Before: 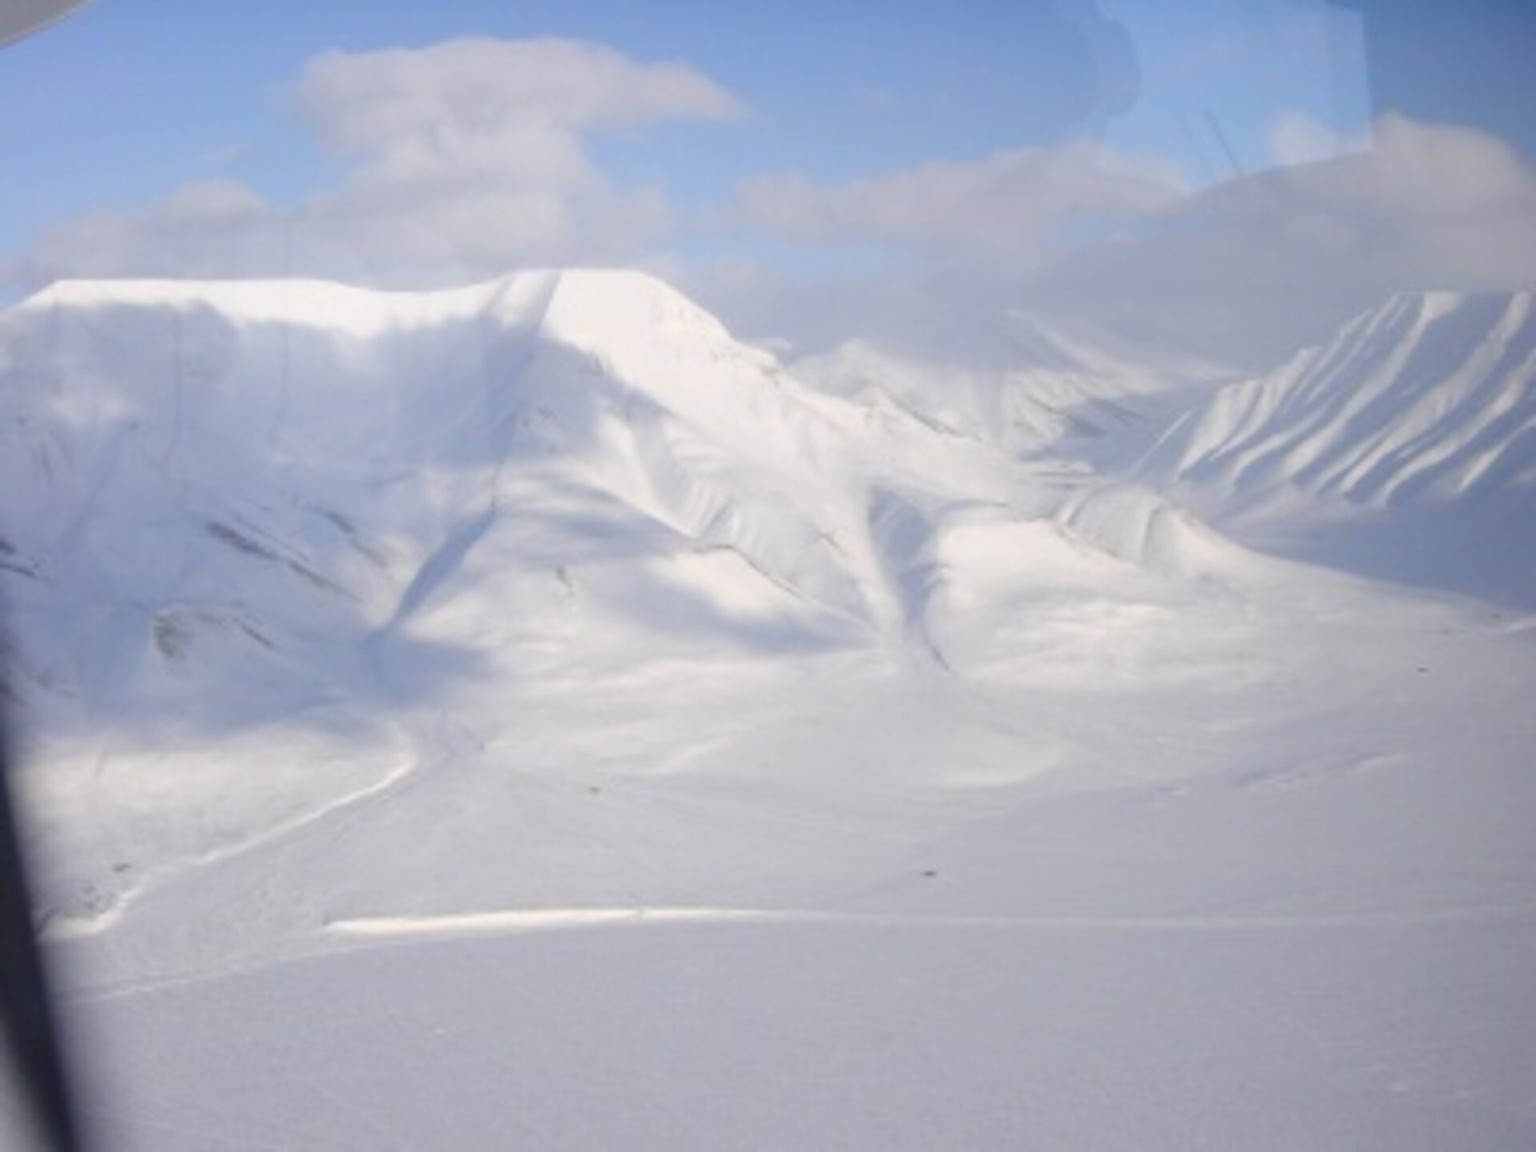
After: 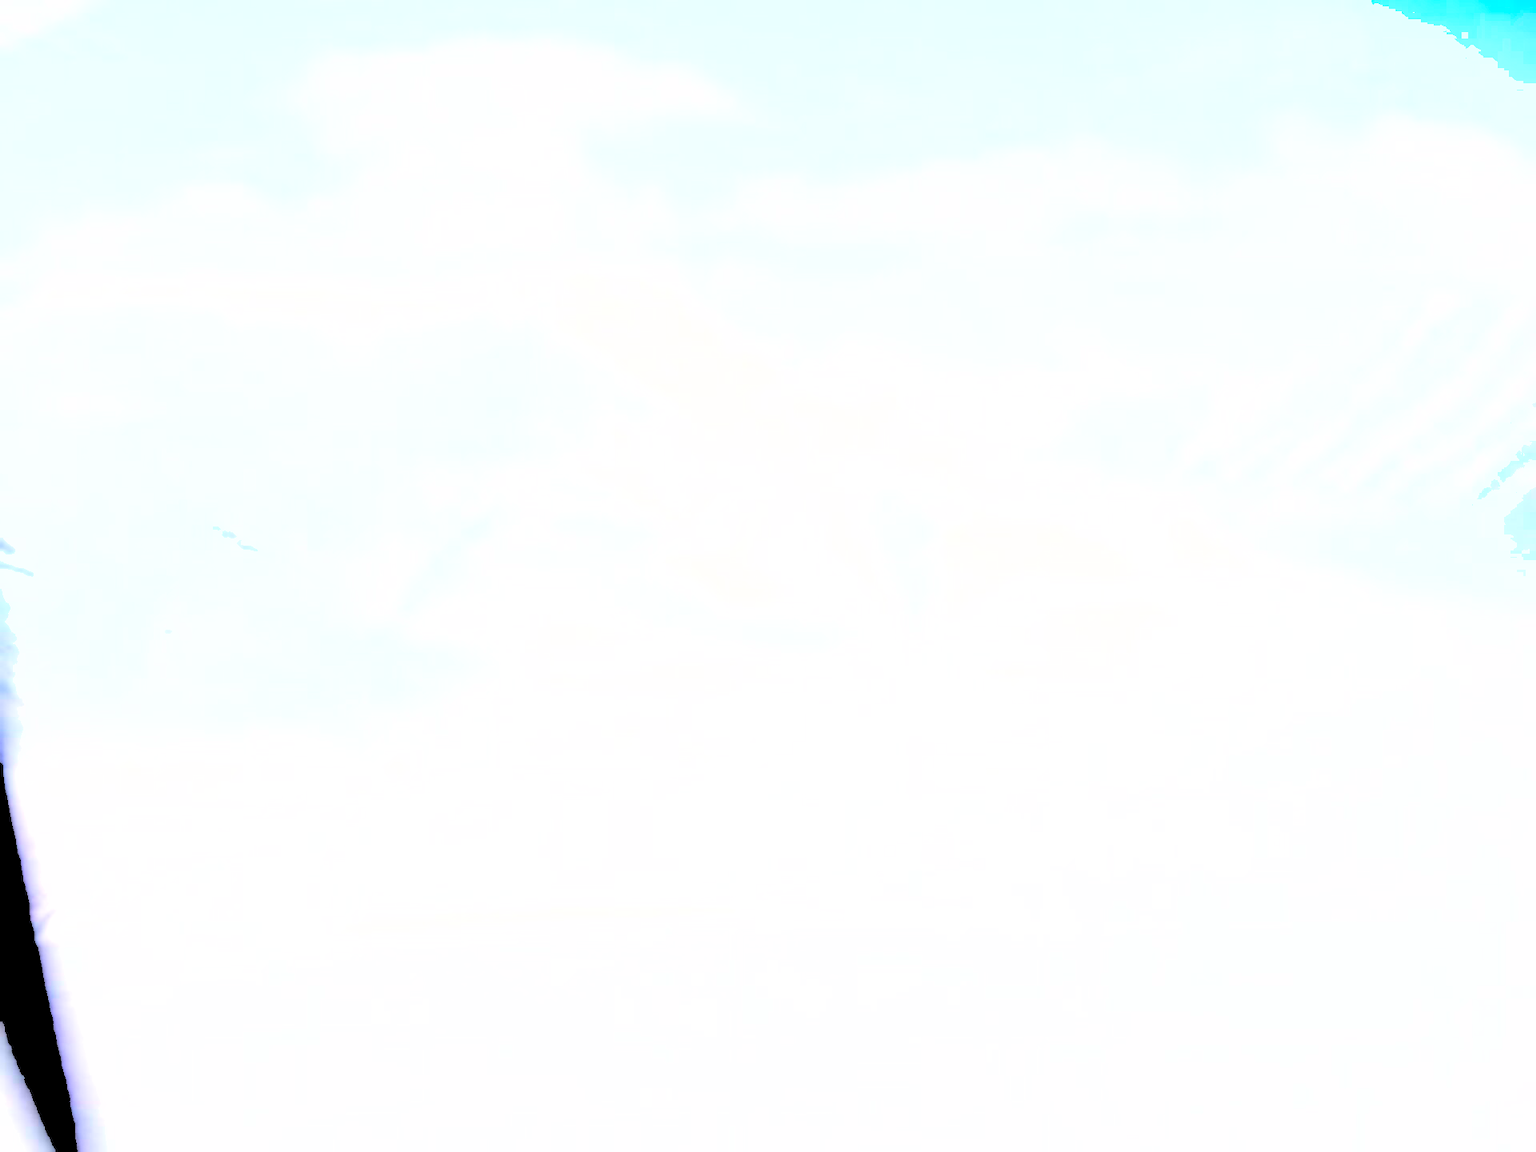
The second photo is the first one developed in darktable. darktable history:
shadows and highlights: on, module defaults
levels: levels [0.246, 0.246, 0.506]
